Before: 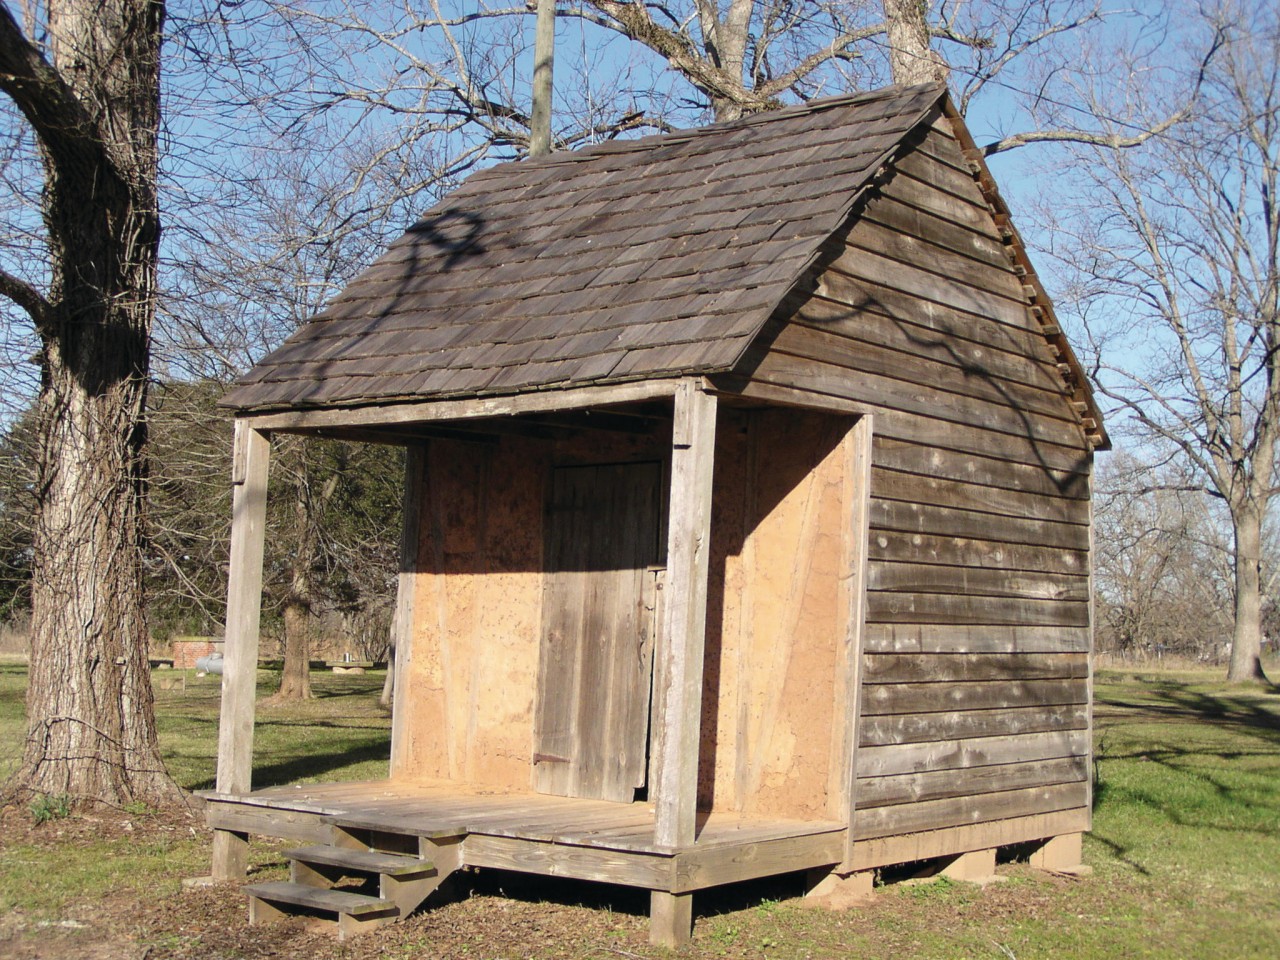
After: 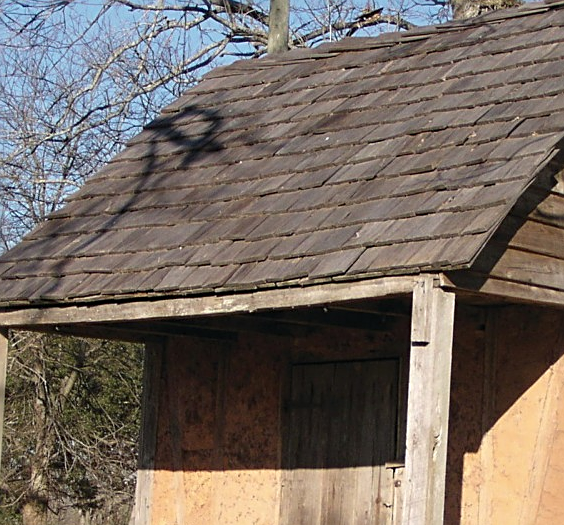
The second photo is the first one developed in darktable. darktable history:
crop: left 20.494%, top 10.825%, right 35.367%, bottom 34.469%
sharpen: on, module defaults
tone equalizer: on, module defaults
